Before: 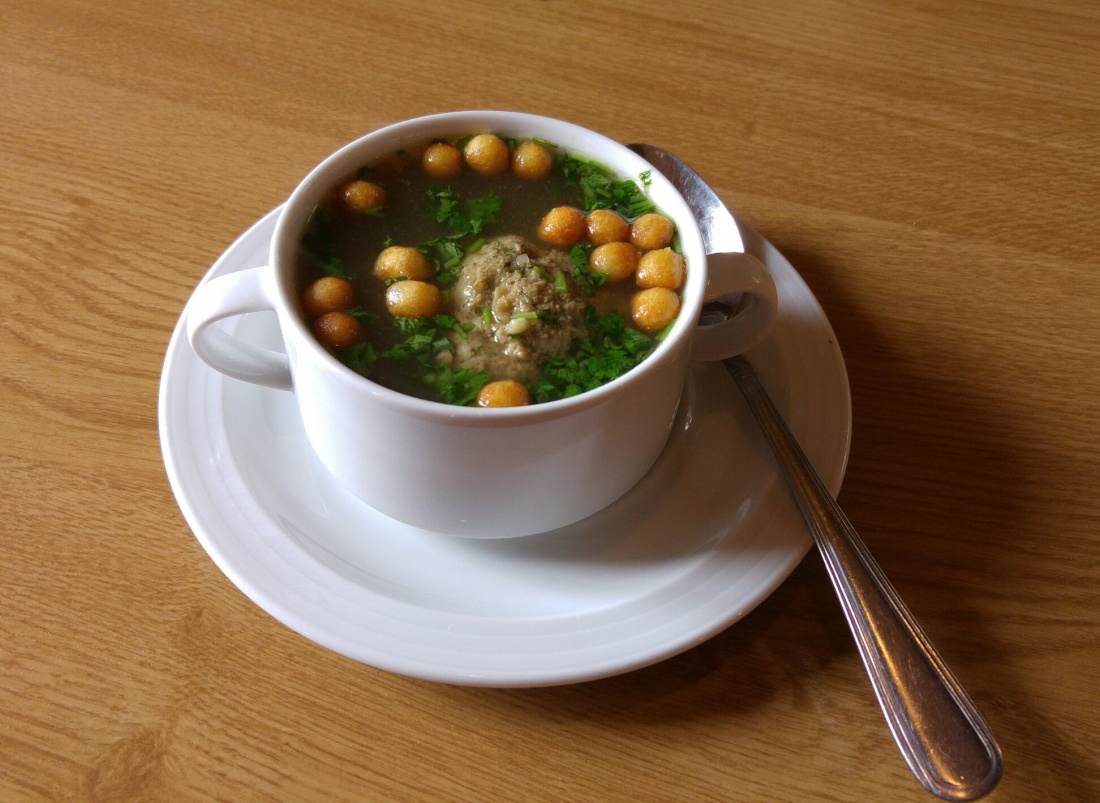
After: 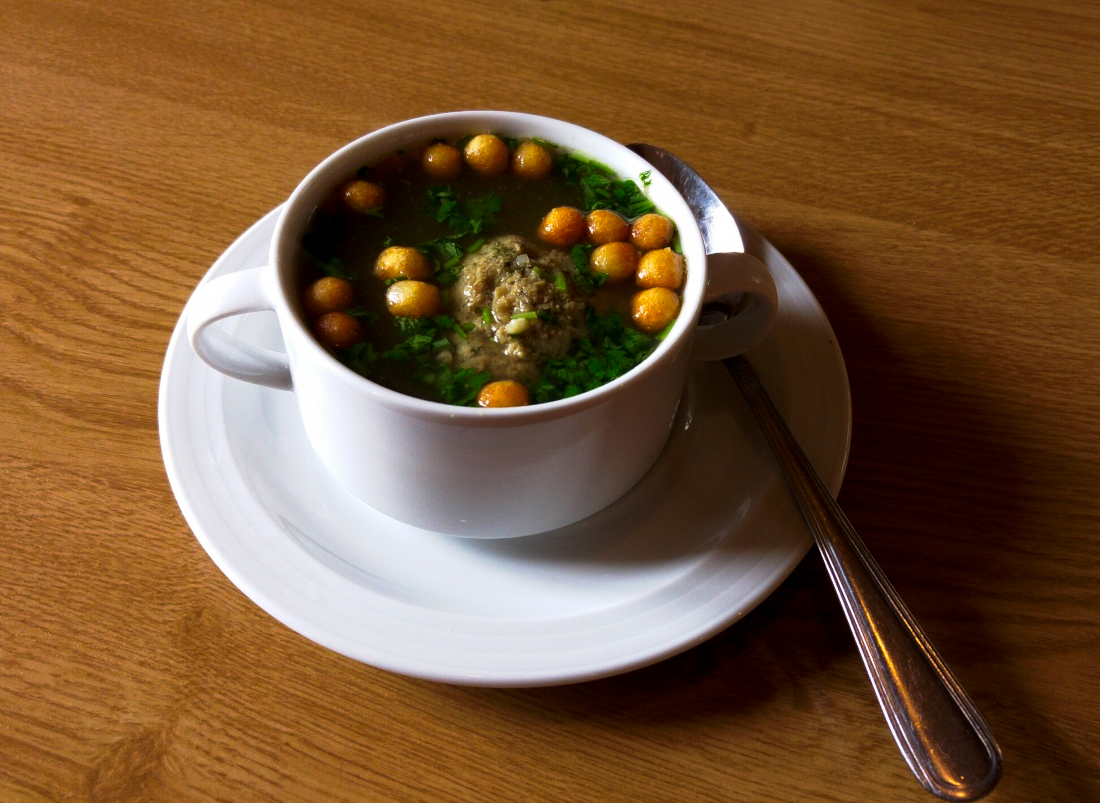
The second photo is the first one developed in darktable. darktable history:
exposure: black level correction 0.007, compensate exposure bias true, compensate highlight preservation false
tone curve: curves: ch0 [(0, 0) (0.003, 0.007) (0.011, 0.01) (0.025, 0.016) (0.044, 0.025) (0.069, 0.036) (0.1, 0.052) (0.136, 0.073) (0.177, 0.103) (0.224, 0.135) (0.277, 0.177) (0.335, 0.233) (0.399, 0.303) (0.468, 0.376) (0.543, 0.469) (0.623, 0.581) (0.709, 0.723) (0.801, 0.863) (0.898, 0.938) (1, 1)], preserve colors none
